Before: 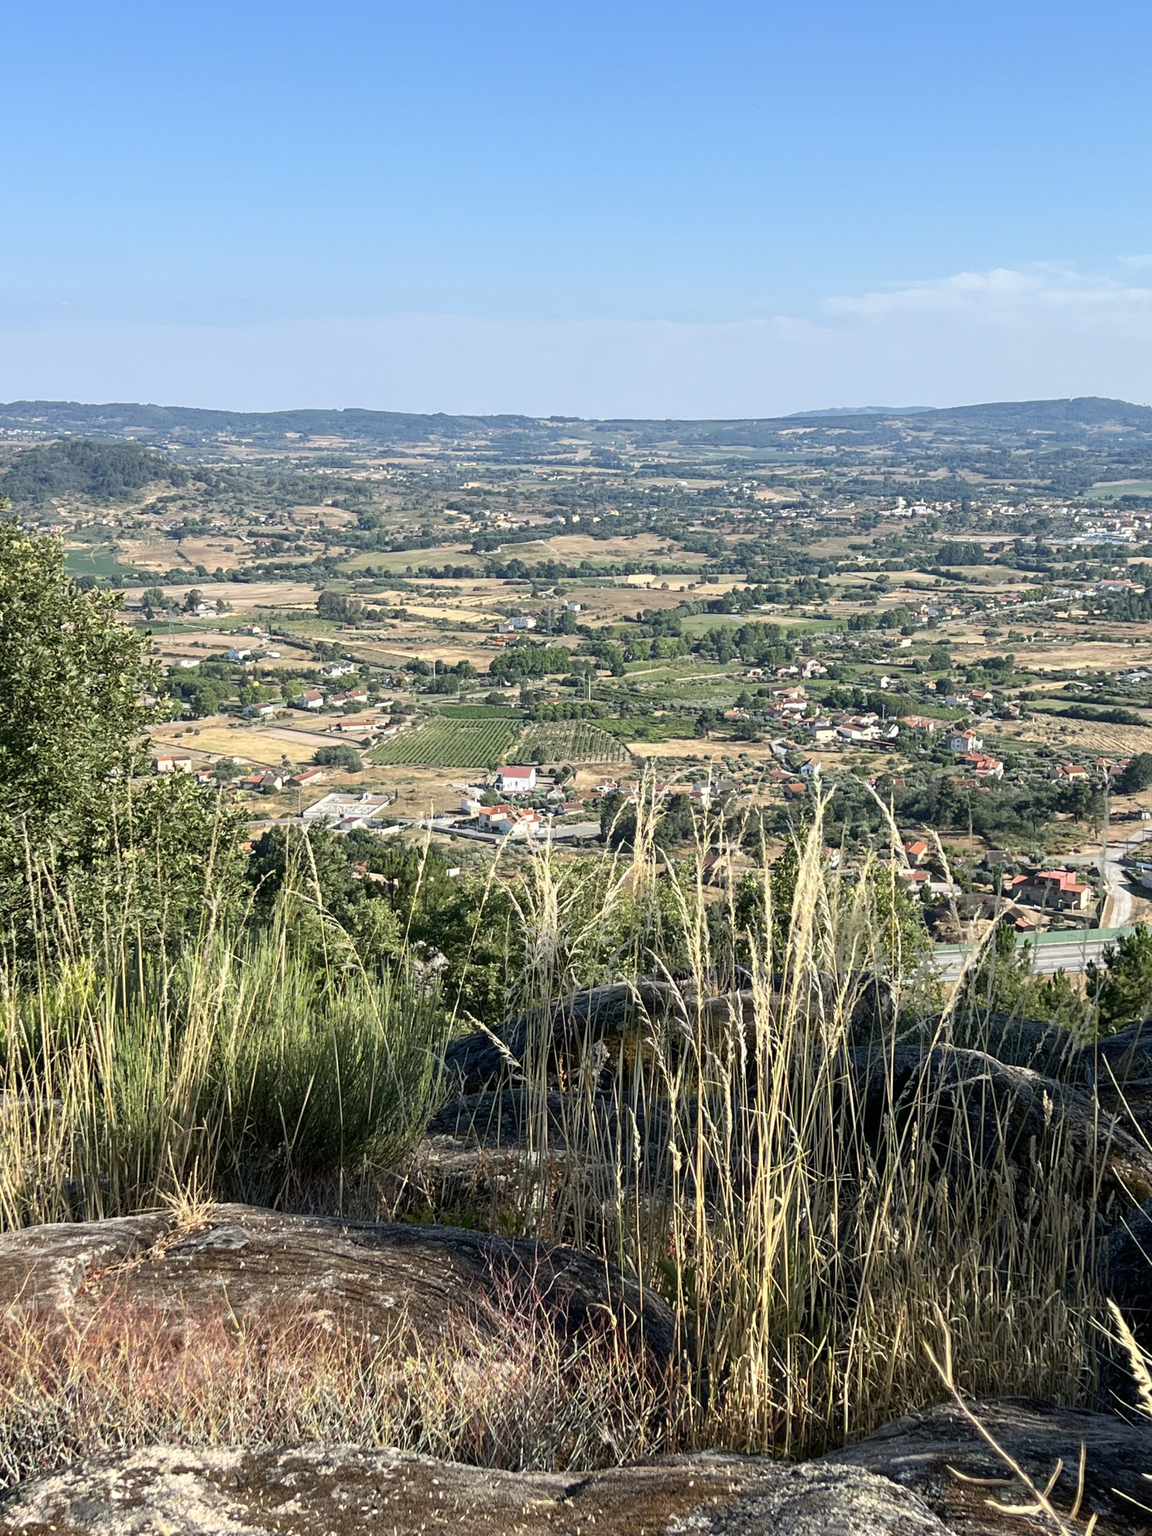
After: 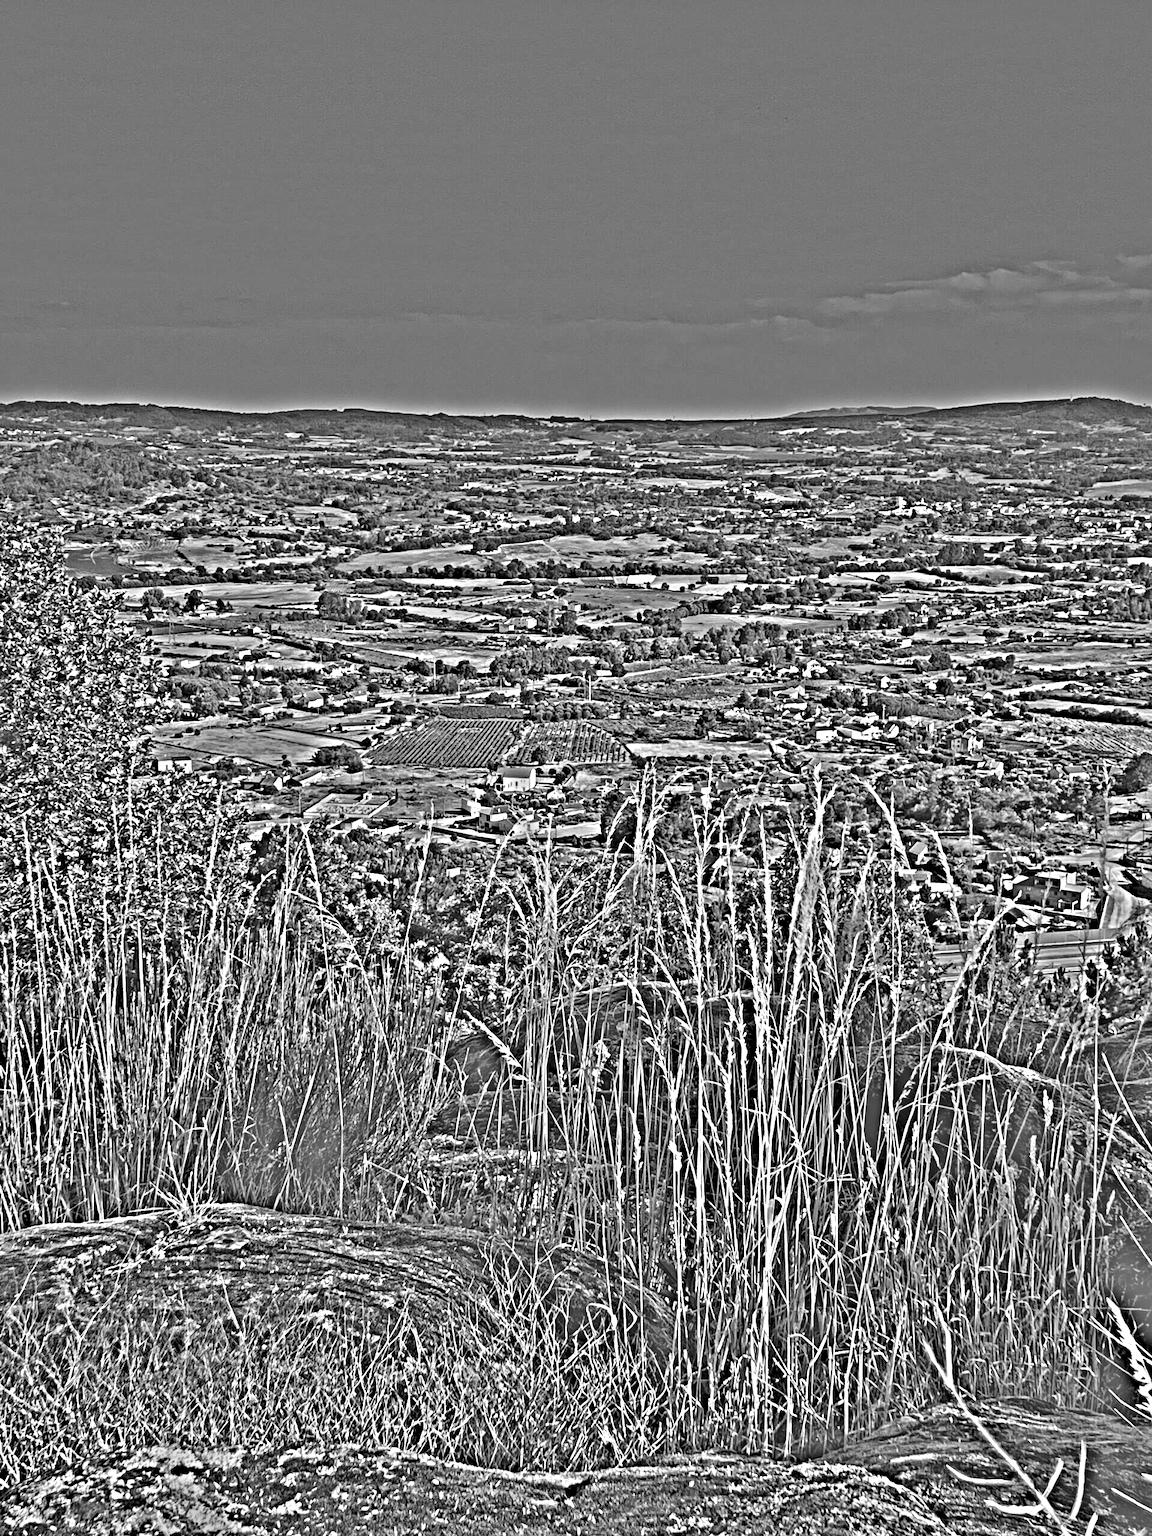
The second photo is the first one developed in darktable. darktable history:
highpass: on, module defaults
local contrast: mode bilateral grid, contrast 25, coarseness 47, detail 151%, midtone range 0.2
